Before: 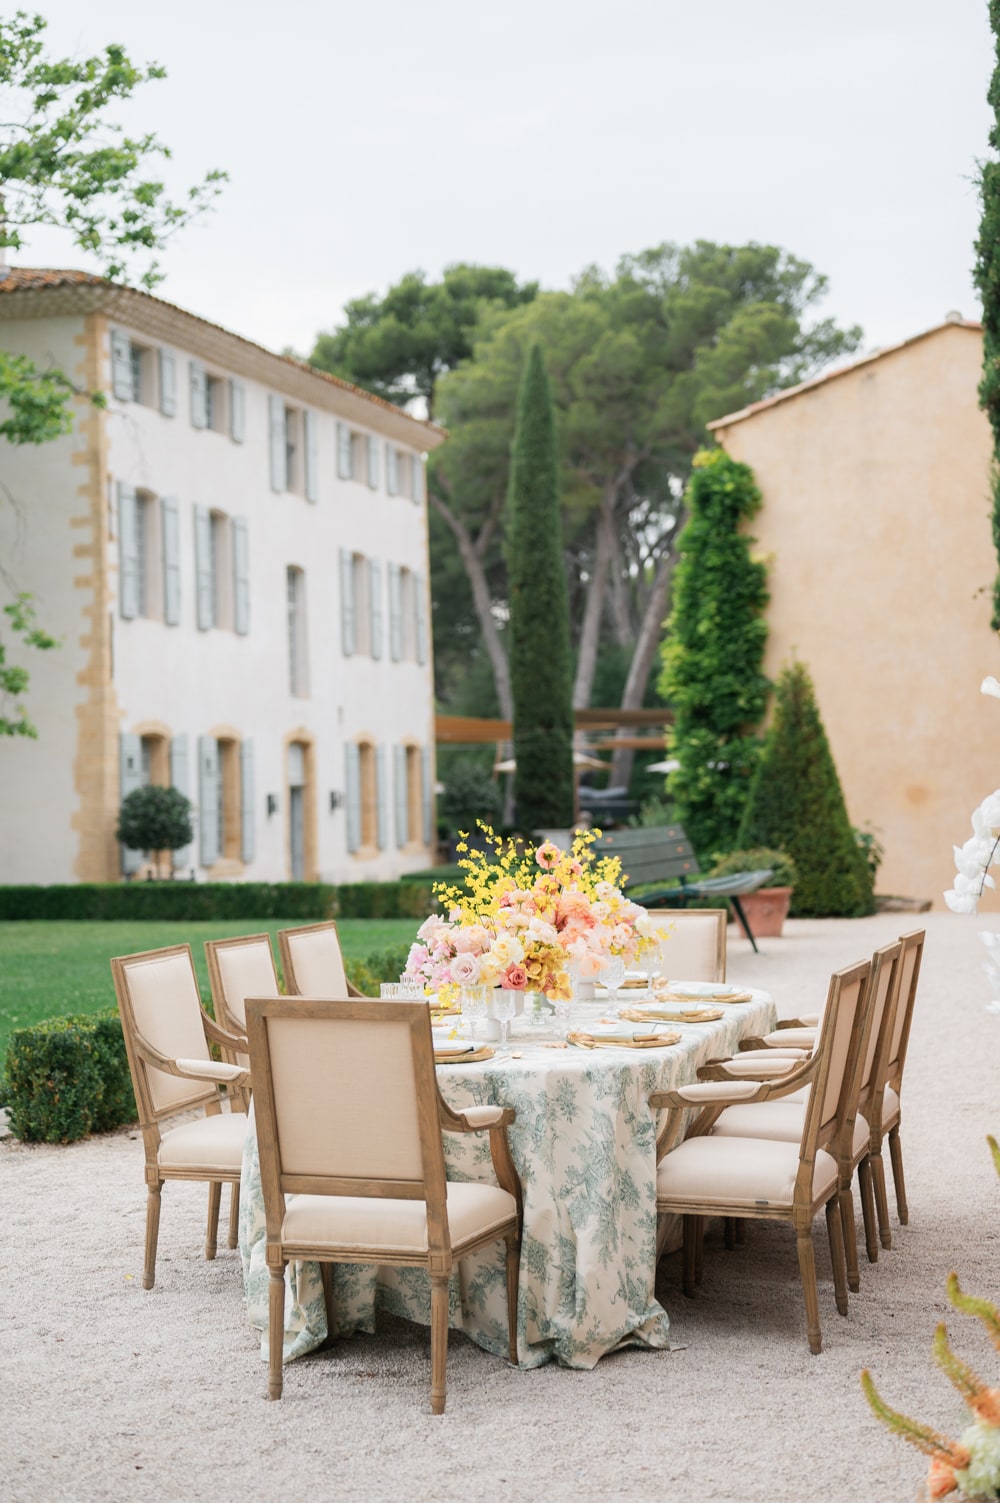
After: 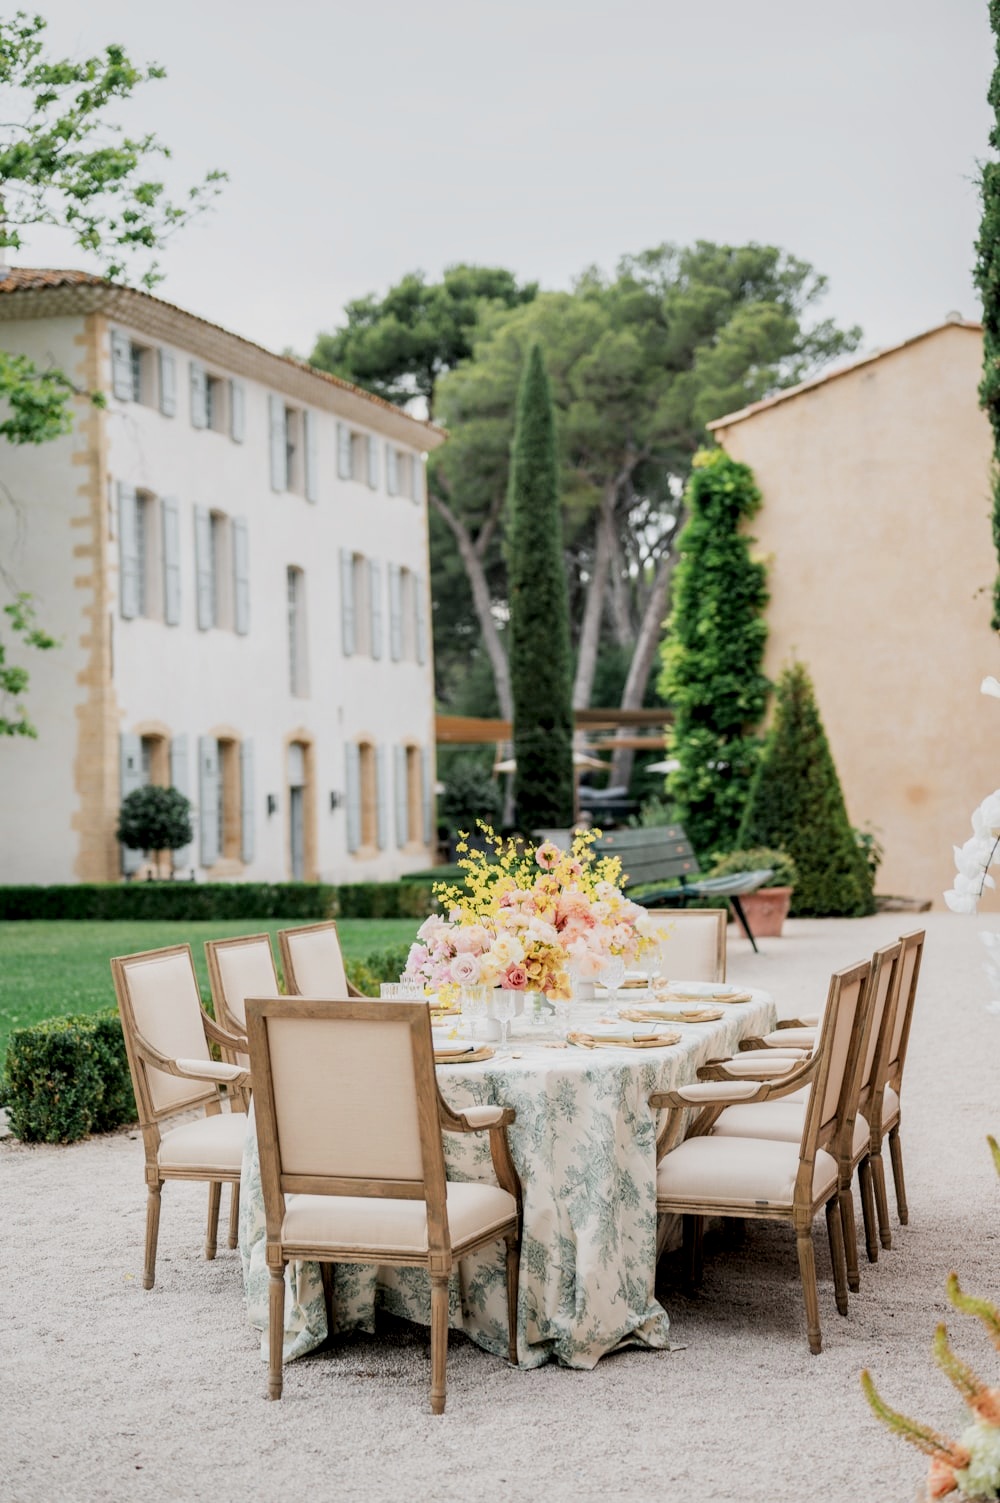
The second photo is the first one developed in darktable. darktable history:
filmic rgb: black relative exposure -7.65 EV, white relative exposure 4.56 EV, hardness 3.61
exposure: exposure 0.174 EV, compensate highlight preservation false
local contrast: highlights 57%, detail 146%
